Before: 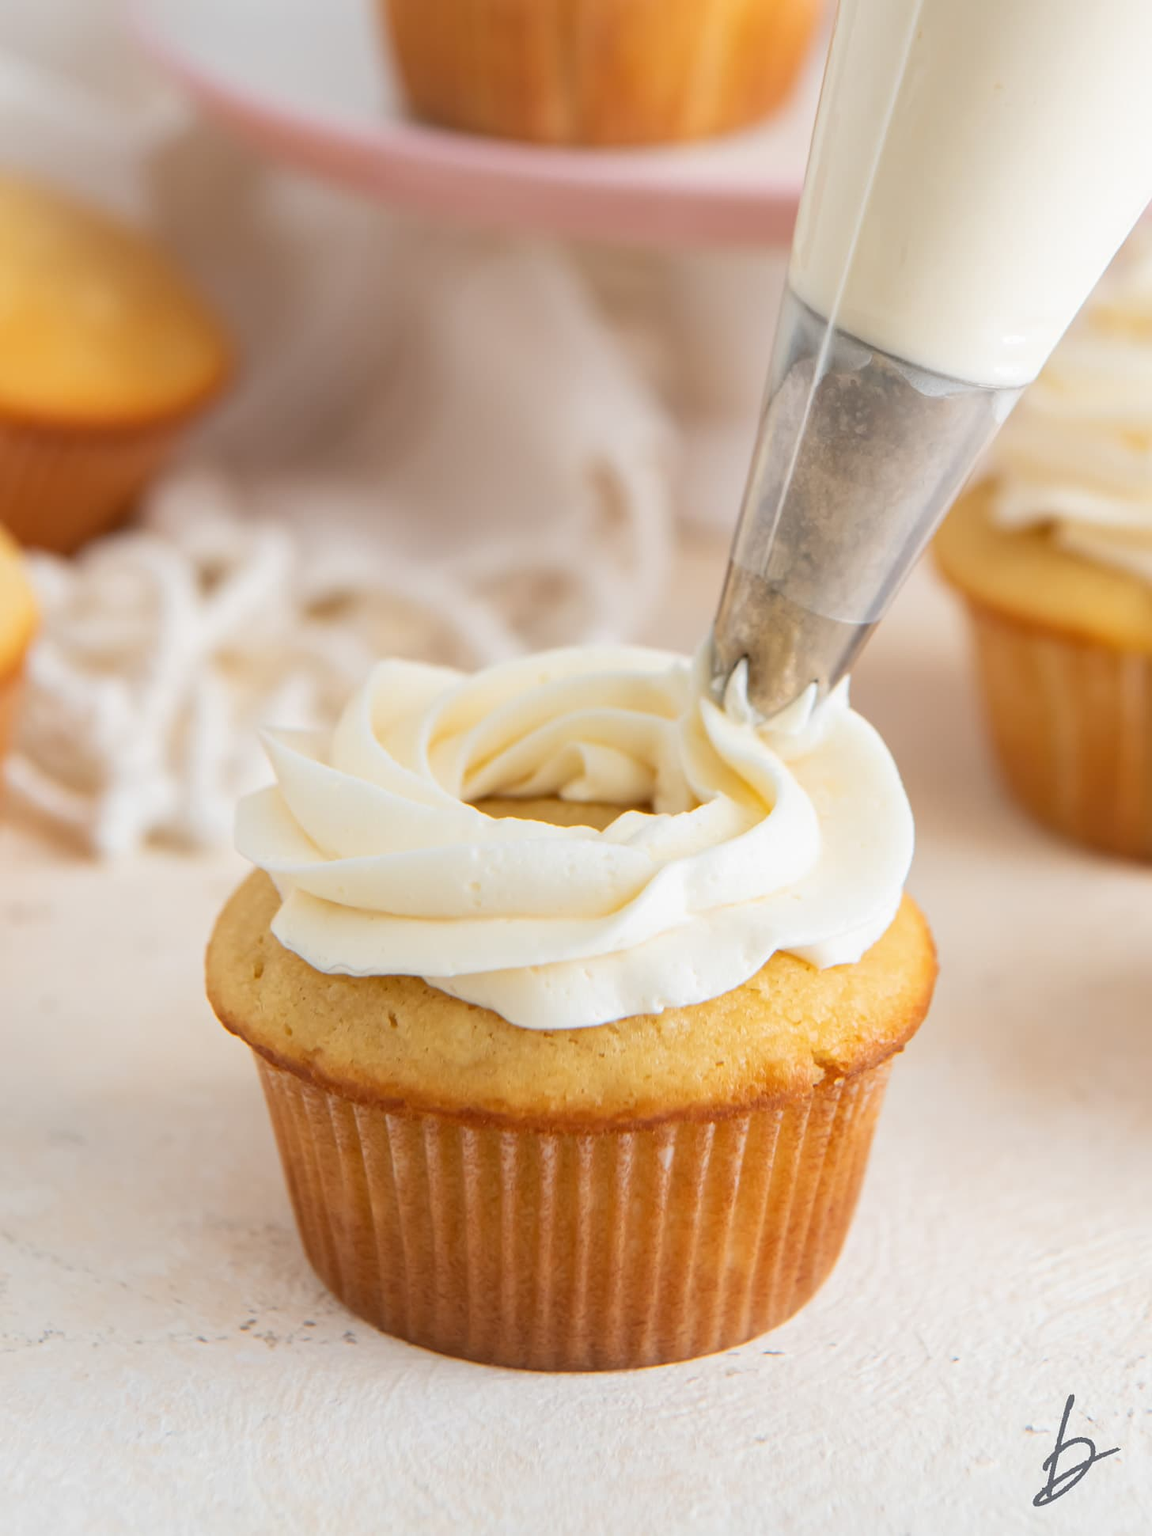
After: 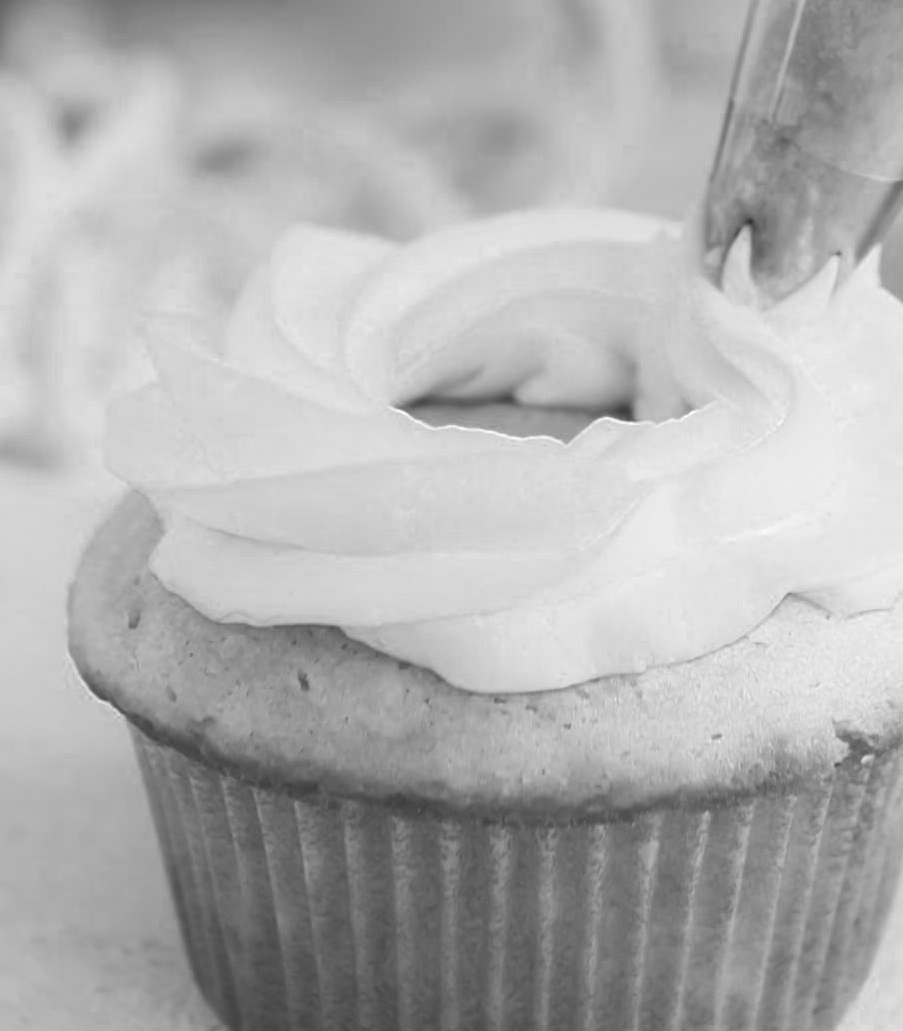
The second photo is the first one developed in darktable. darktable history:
color zones: curves: ch0 [(0.004, 0.305) (0.261, 0.623) (0.389, 0.399) (0.708, 0.571) (0.947, 0.34)]; ch1 [(0.025, 0.645) (0.229, 0.584) (0.326, 0.551) (0.484, 0.262) (0.757, 0.643)]
monochrome: a 14.95, b -89.96
crop: left 13.312%, top 31.28%, right 24.627%, bottom 15.582%
